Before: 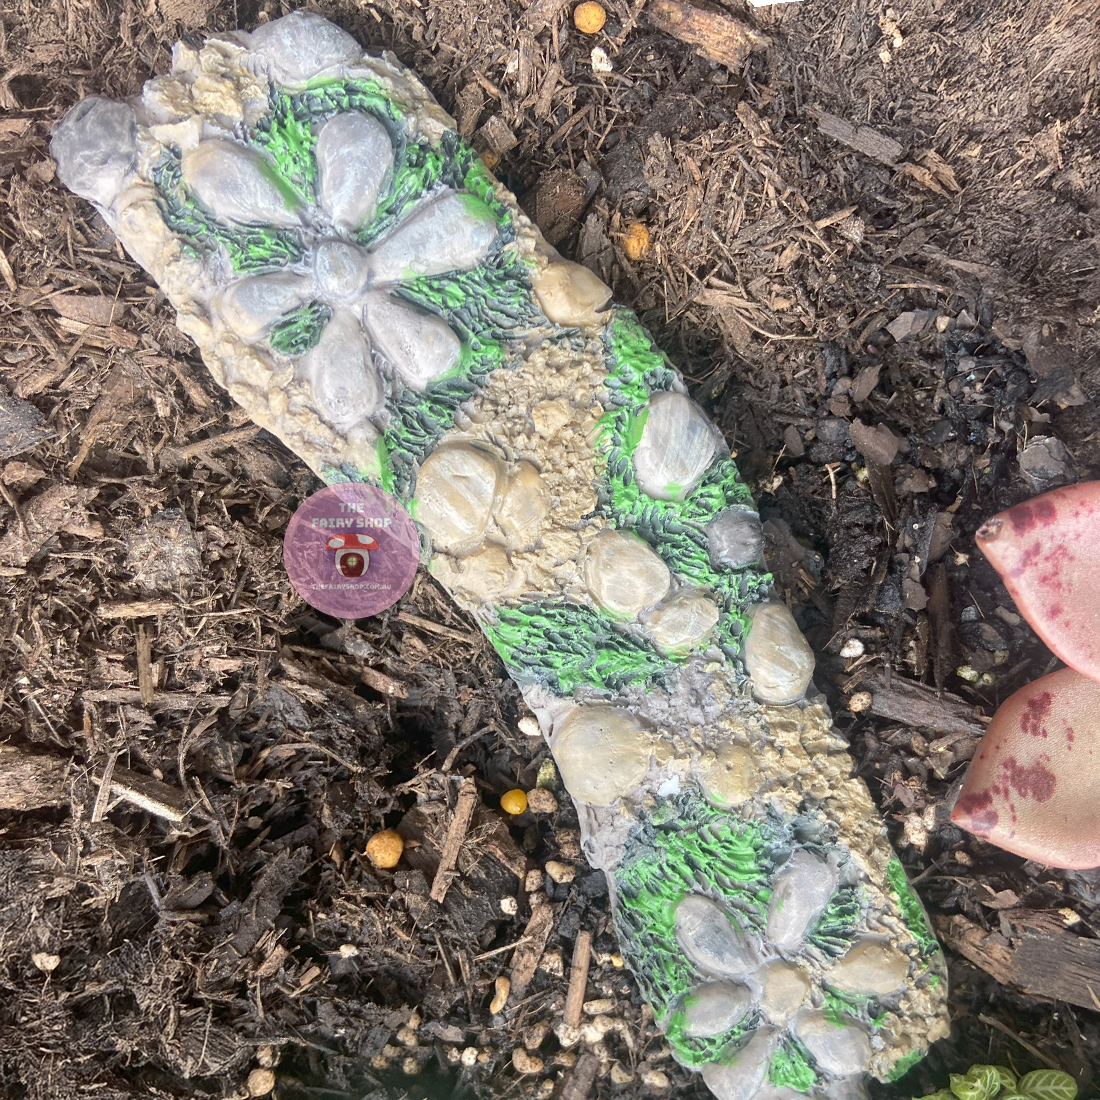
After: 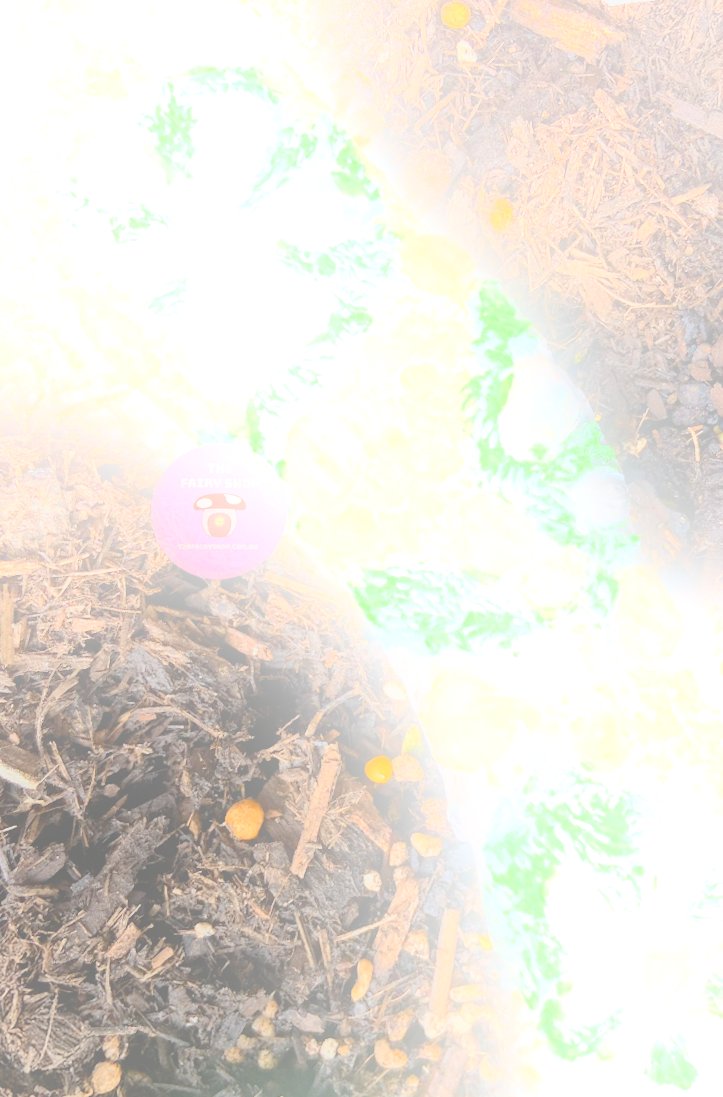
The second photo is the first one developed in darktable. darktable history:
rotate and perspective: rotation 0.215°, lens shift (vertical) -0.139, crop left 0.069, crop right 0.939, crop top 0.002, crop bottom 0.996
filmic rgb: black relative exposure -7.65 EV, white relative exposure 4.56 EV, hardness 3.61, color science v6 (2022)
bloom: size 25%, threshold 5%, strength 90%
crop and rotate: left 9.061%, right 20.142%
